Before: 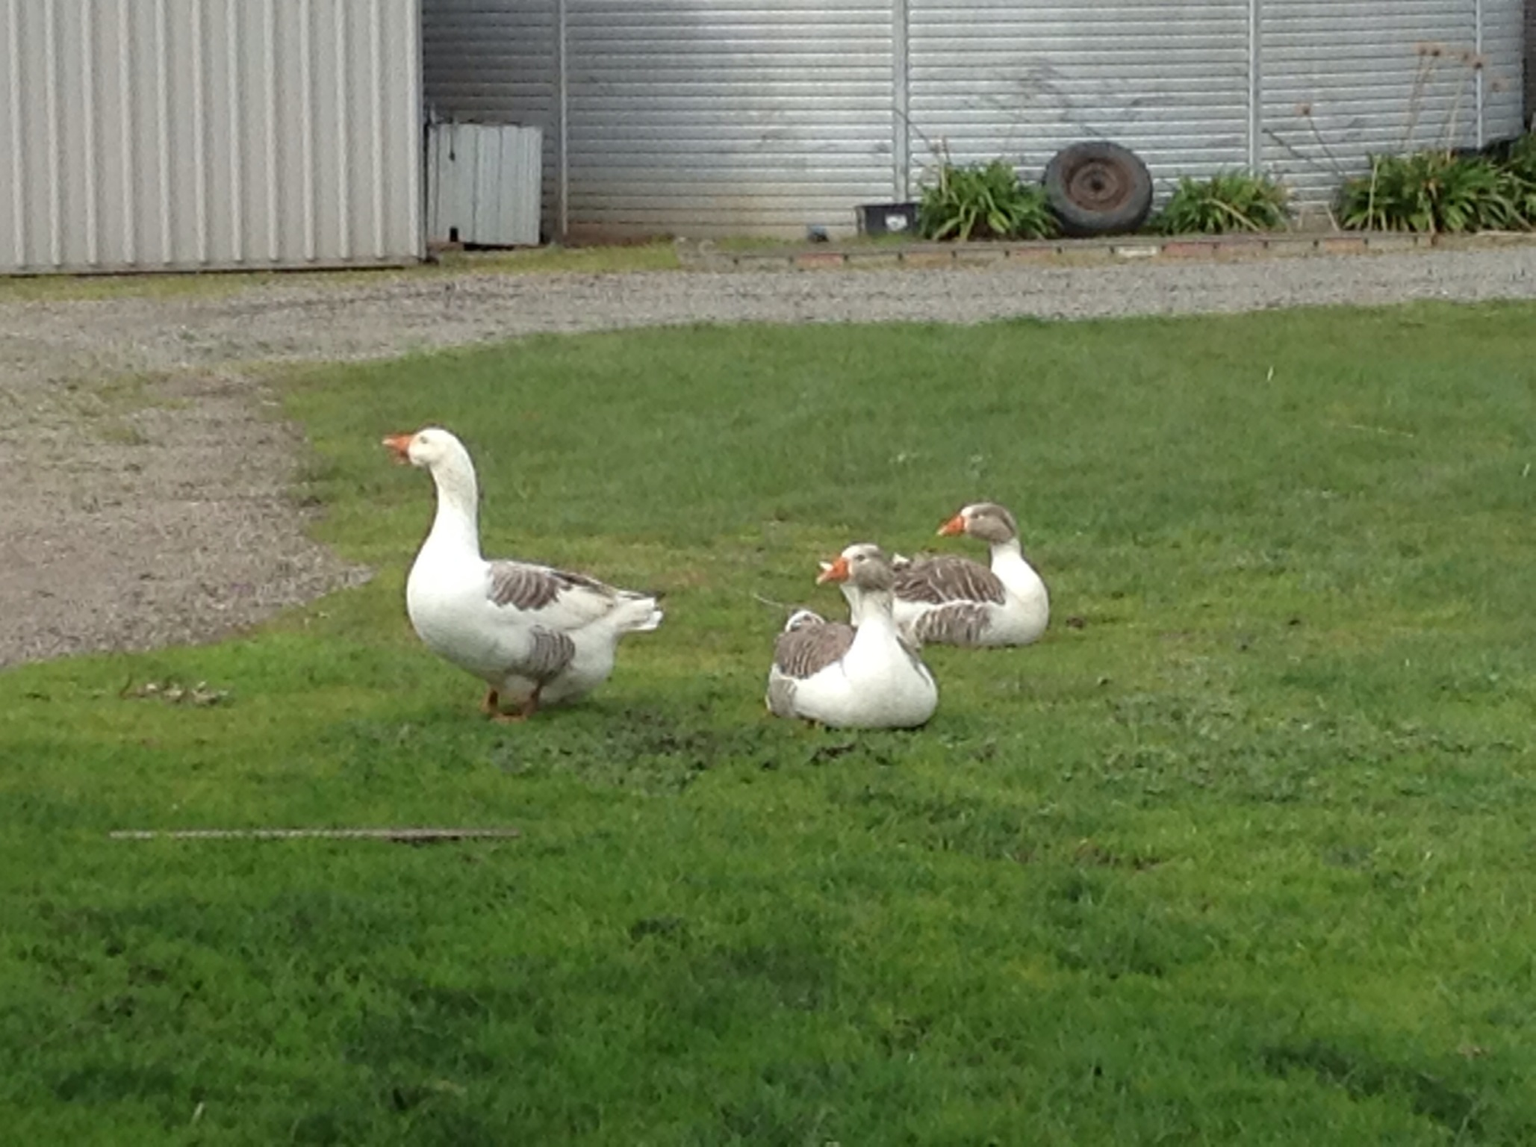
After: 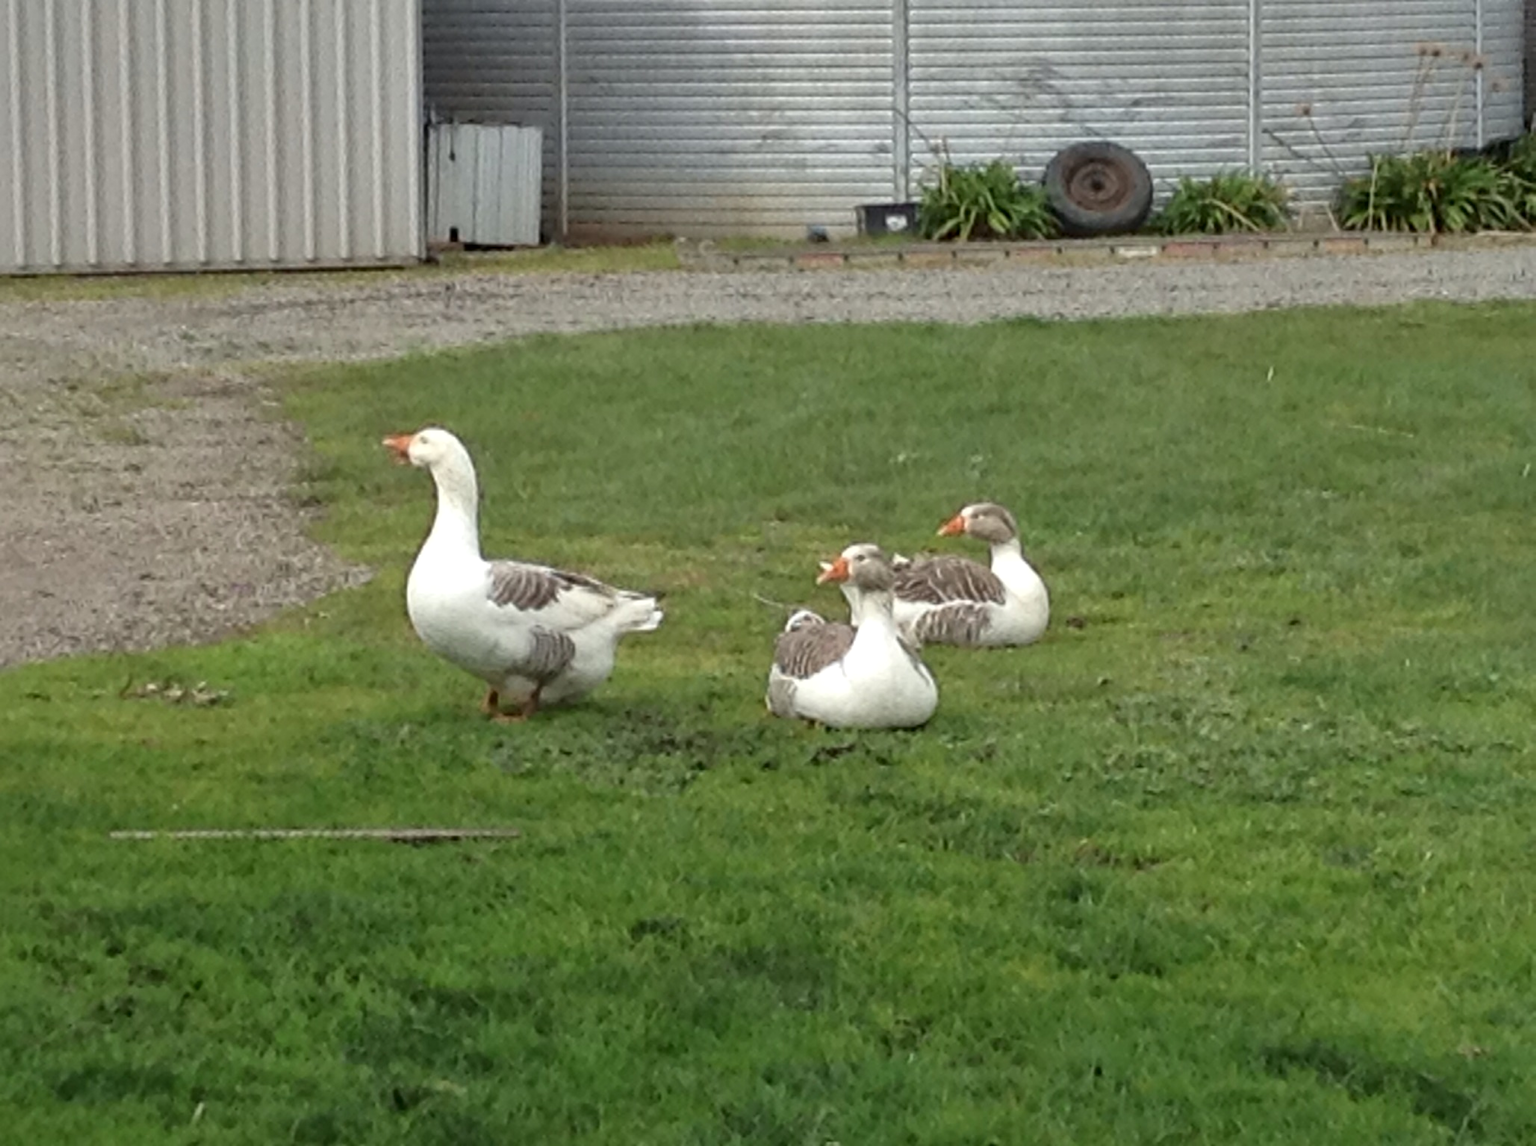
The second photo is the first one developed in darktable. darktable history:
shadows and highlights: soften with gaussian
local contrast: mode bilateral grid, contrast 20, coarseness 49, detail 119%, midtone range 0.2
